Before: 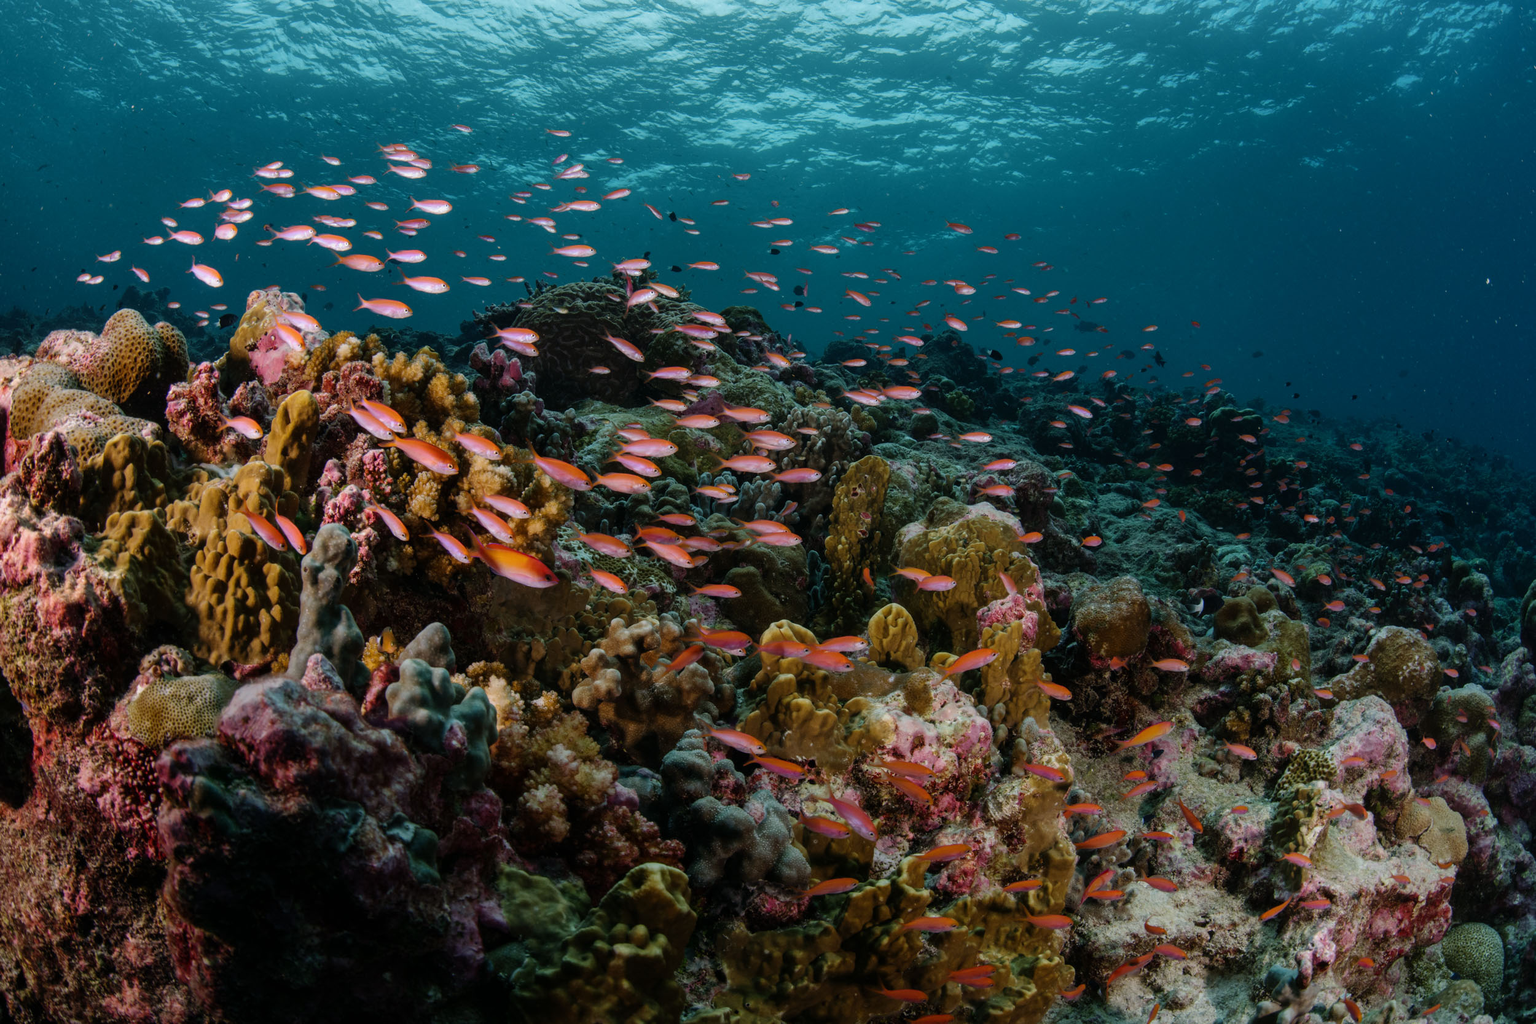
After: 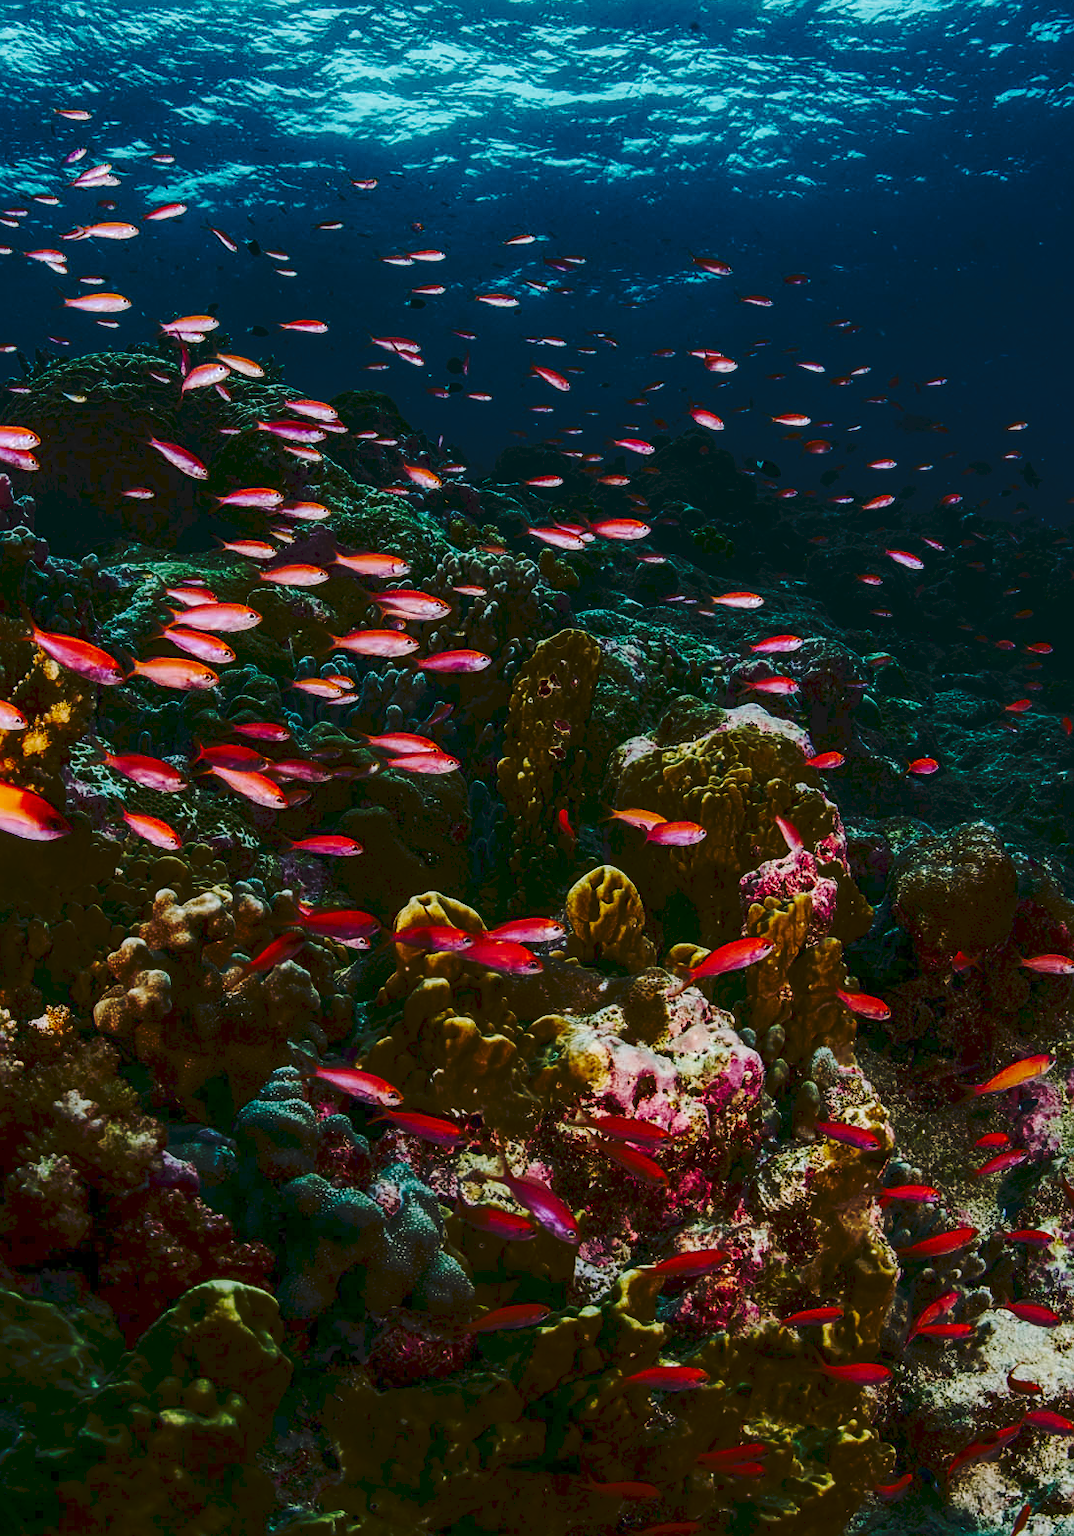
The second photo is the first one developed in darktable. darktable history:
sharpen: on, module defaults
local contrast: on, module defaults
contrast brightness saturation: contrast 0.223, brightness -0.194, saturation 0.231
crop: left 33.466%, top 6.015%, right 22.716%
exposure: exposure -0.003 EV, compensate highlight preservation false
tone equalizer: edges refinement/feathering 500, mask exposure compensation -1.57 EV, preserve details no
tone curve: curves: ch0 [(0, 0) (0.003, 0.079) (0.011, 0.083) (0.025, 0.088) (0.044, 0.095) (0.069, 0.106) (0.1, 0.115) (0.136, 0.127) (0.177, 0.152) (0.224, 0.198) (0.277, 0.263) (0.335, 0.371) (0.399, 0.483) (0.468, 0.582) (0.543, 0.664) (0.623, 0.726) (0.709, 0.793) (0.801, 0.842) (0.898, 0.896) (1, 1)], preserve colors none
velvia: on, module defaults
